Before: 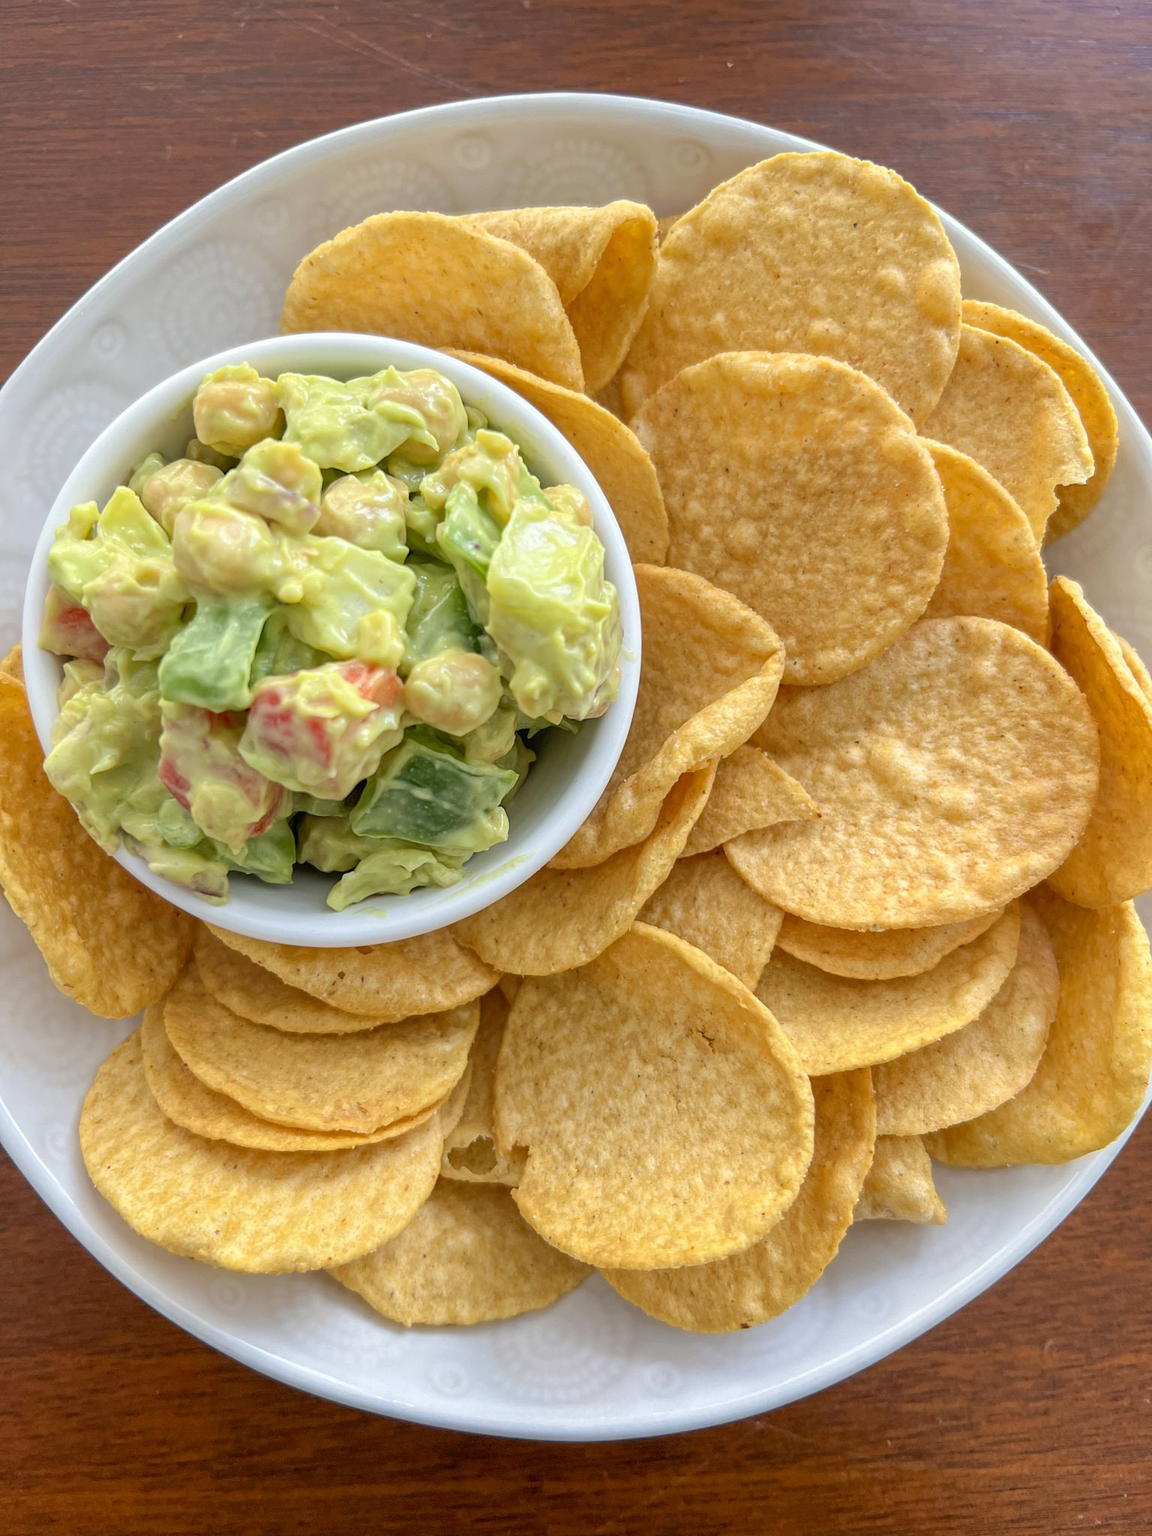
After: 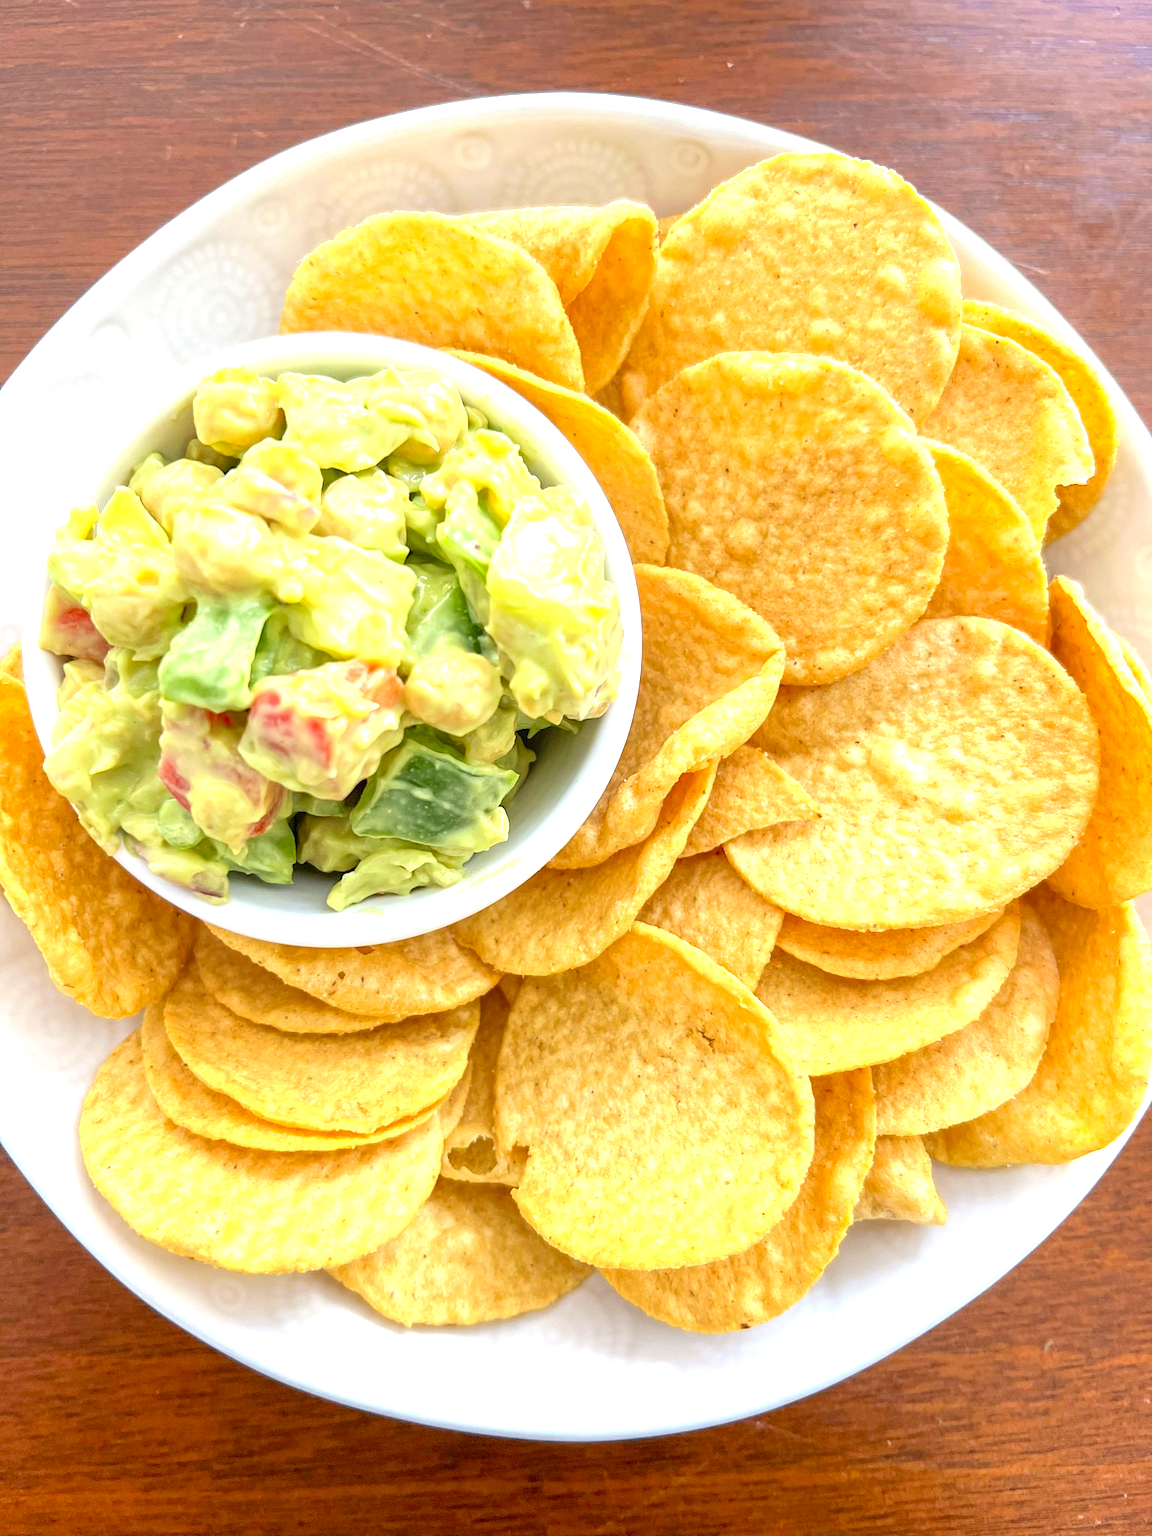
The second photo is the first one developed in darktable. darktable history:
exposure: exposure 1.093 EV, compensate highlight preservation false
contrast brightness saturation: contrast 0.039, saturation 0.164
